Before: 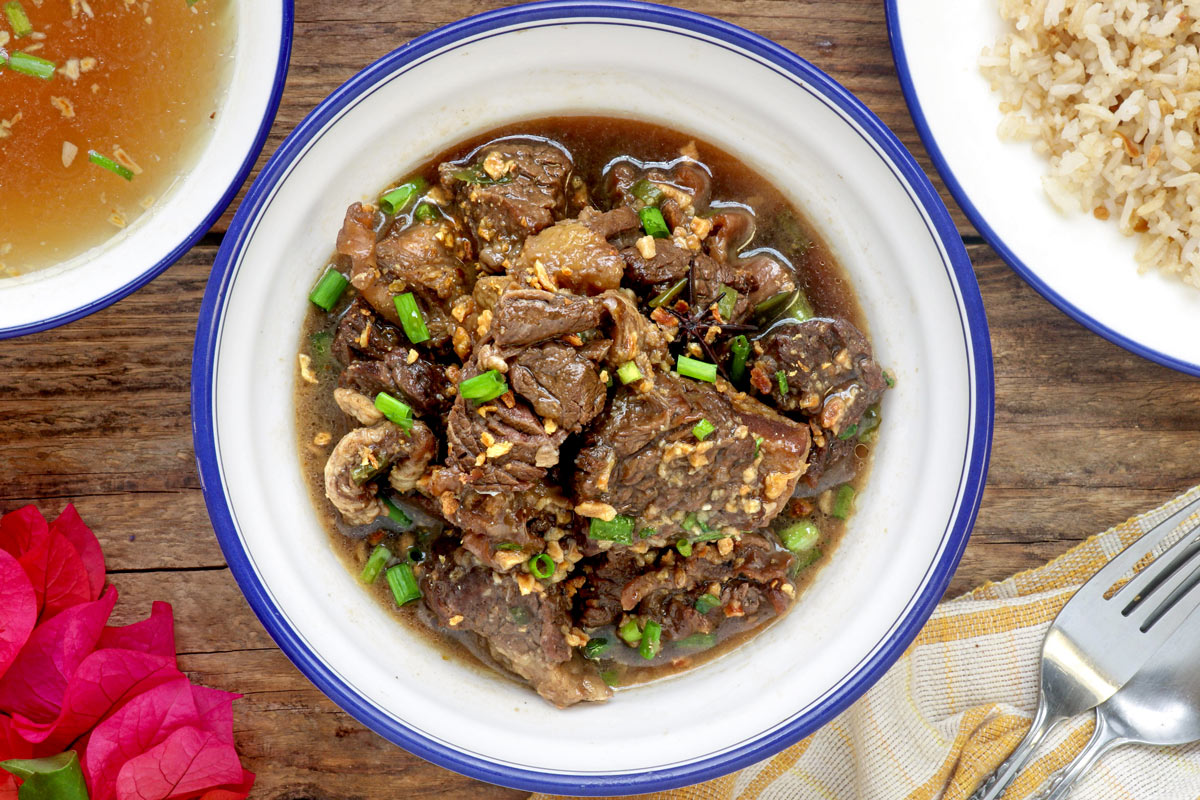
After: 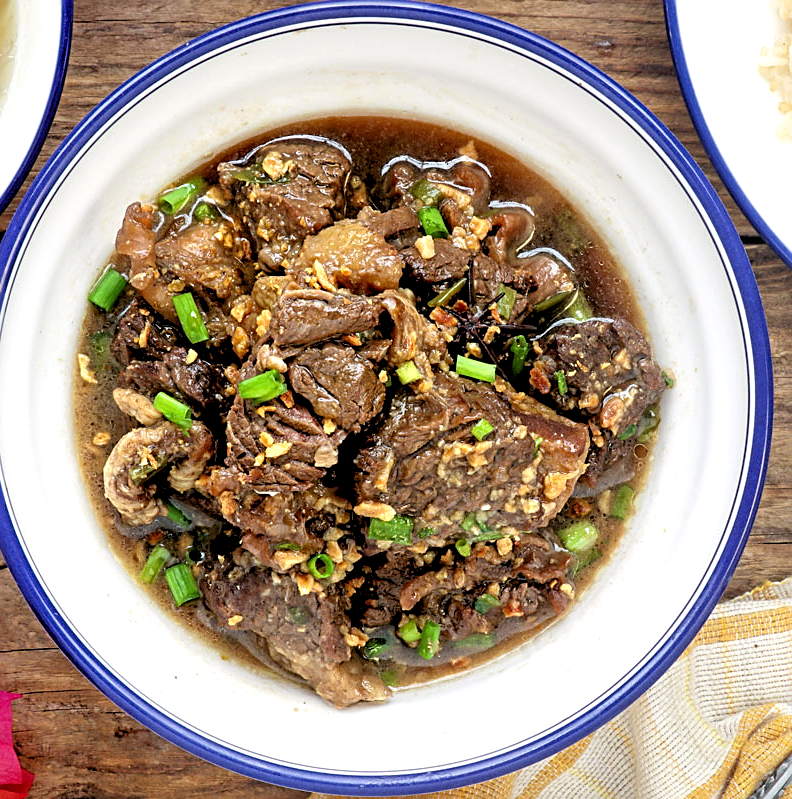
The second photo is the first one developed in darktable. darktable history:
sharpen: on, module defaults
crop and rotate: left 18.442%, right 15.508%
rgb levels: levels [[0.01, 0.419, 0.839], [0, 0.5, 1], [0, 0.5, 1]]
